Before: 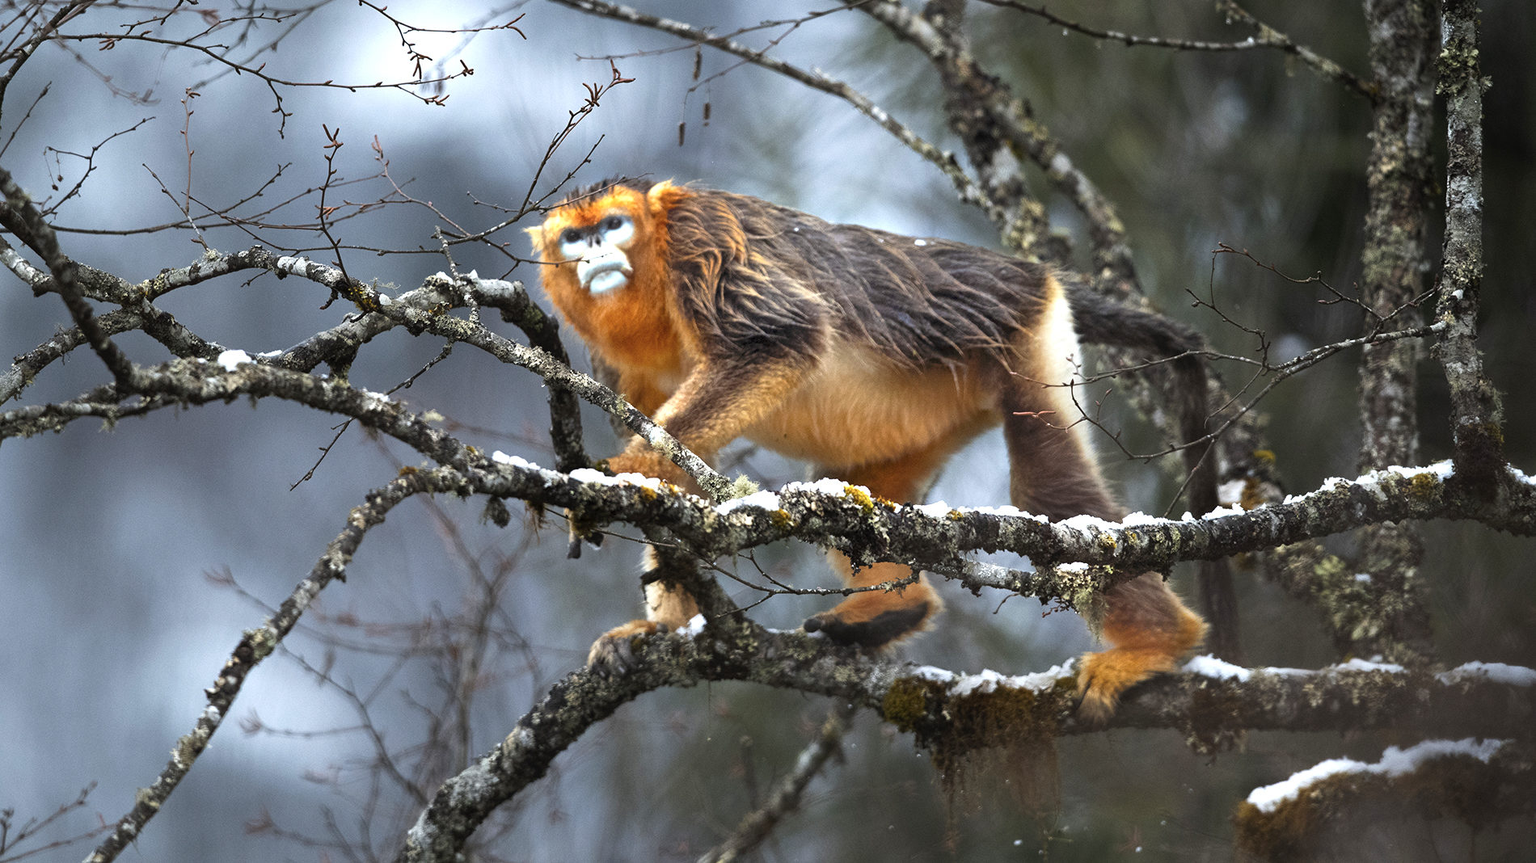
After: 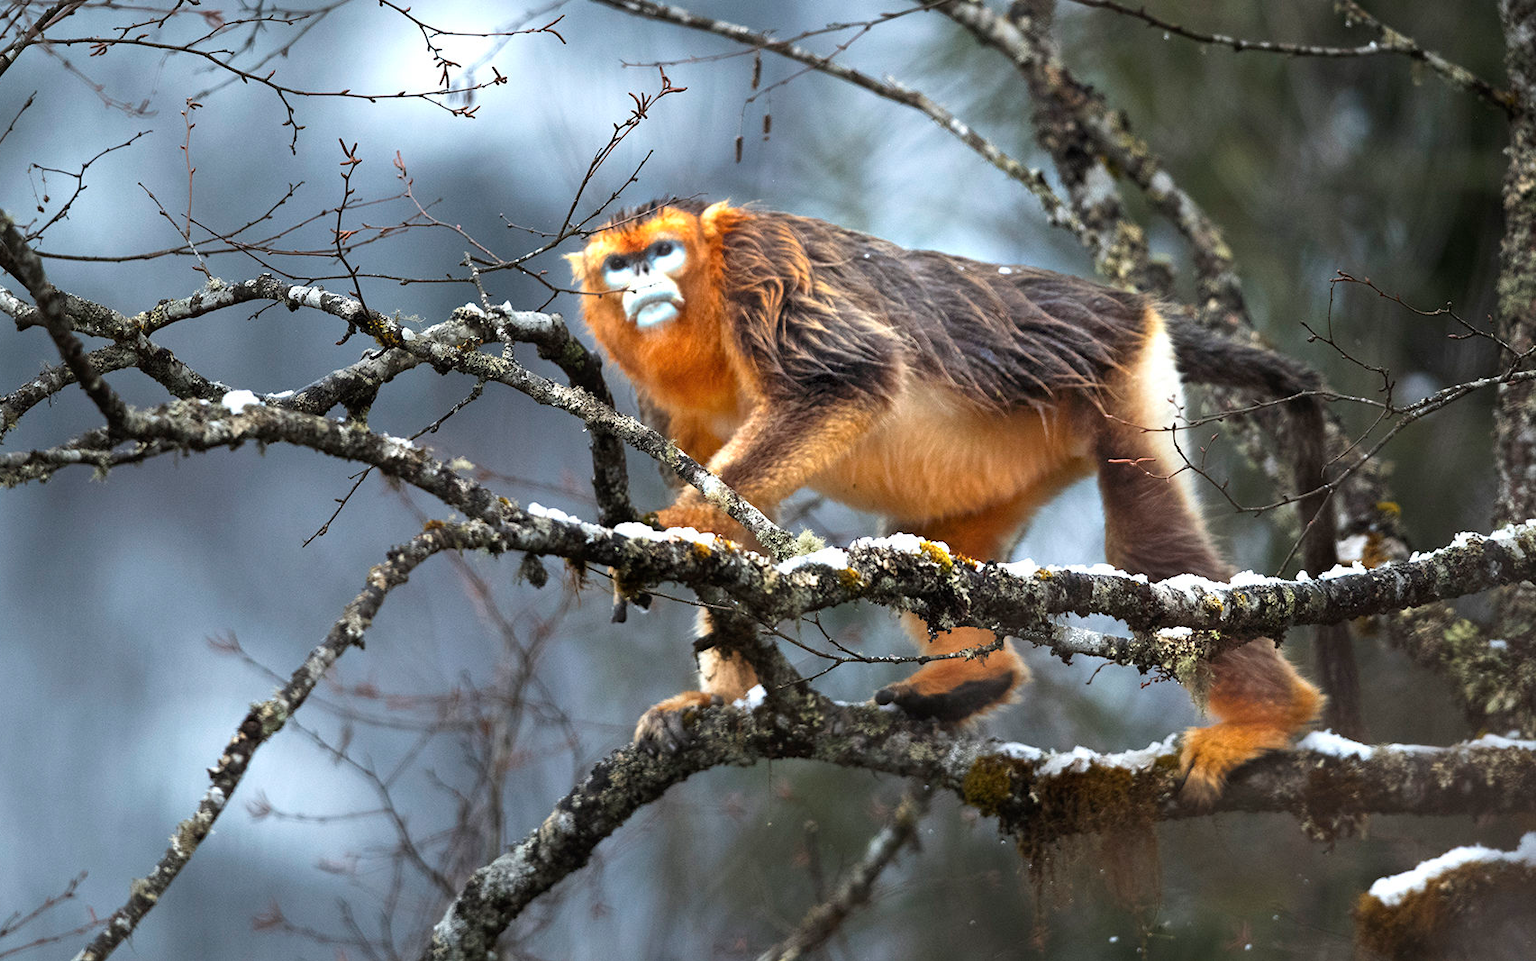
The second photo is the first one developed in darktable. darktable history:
crop and rotate: left 1.287%, right 8.964%
exposure: compensate highlight preservation false
